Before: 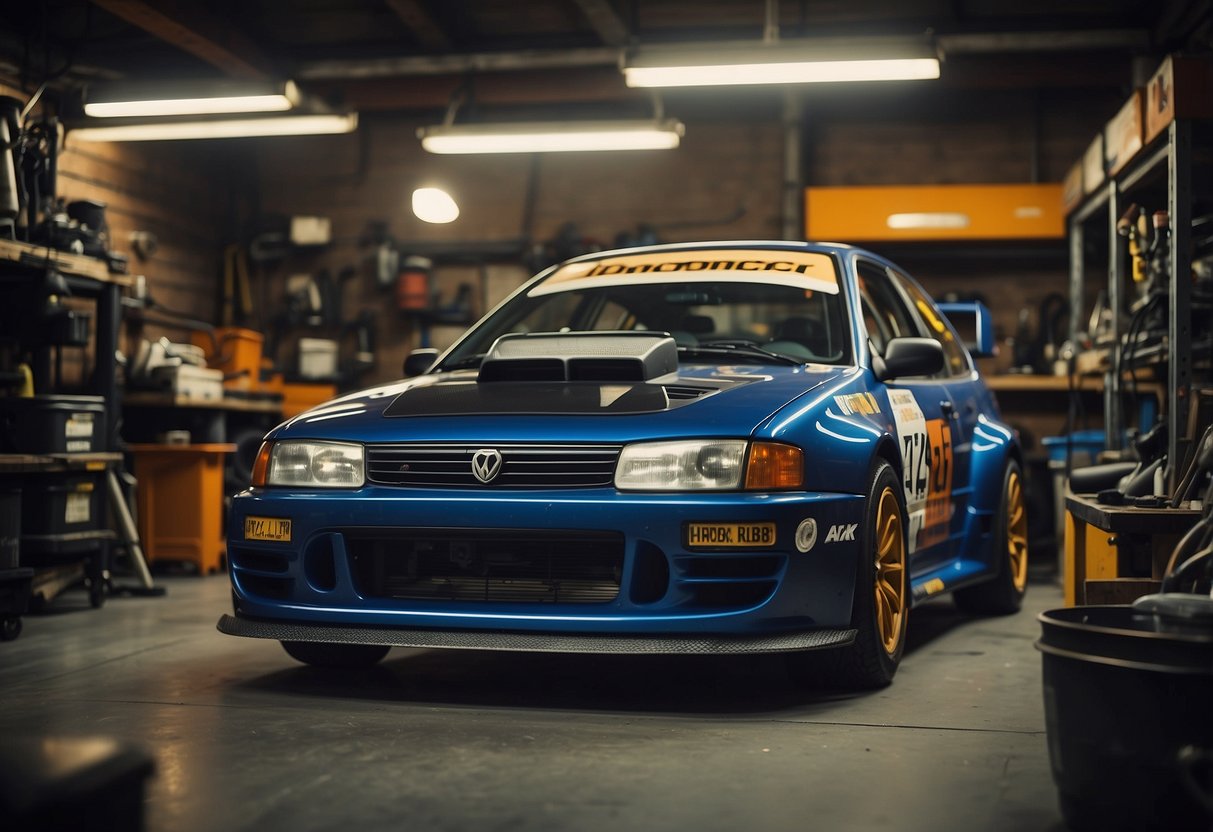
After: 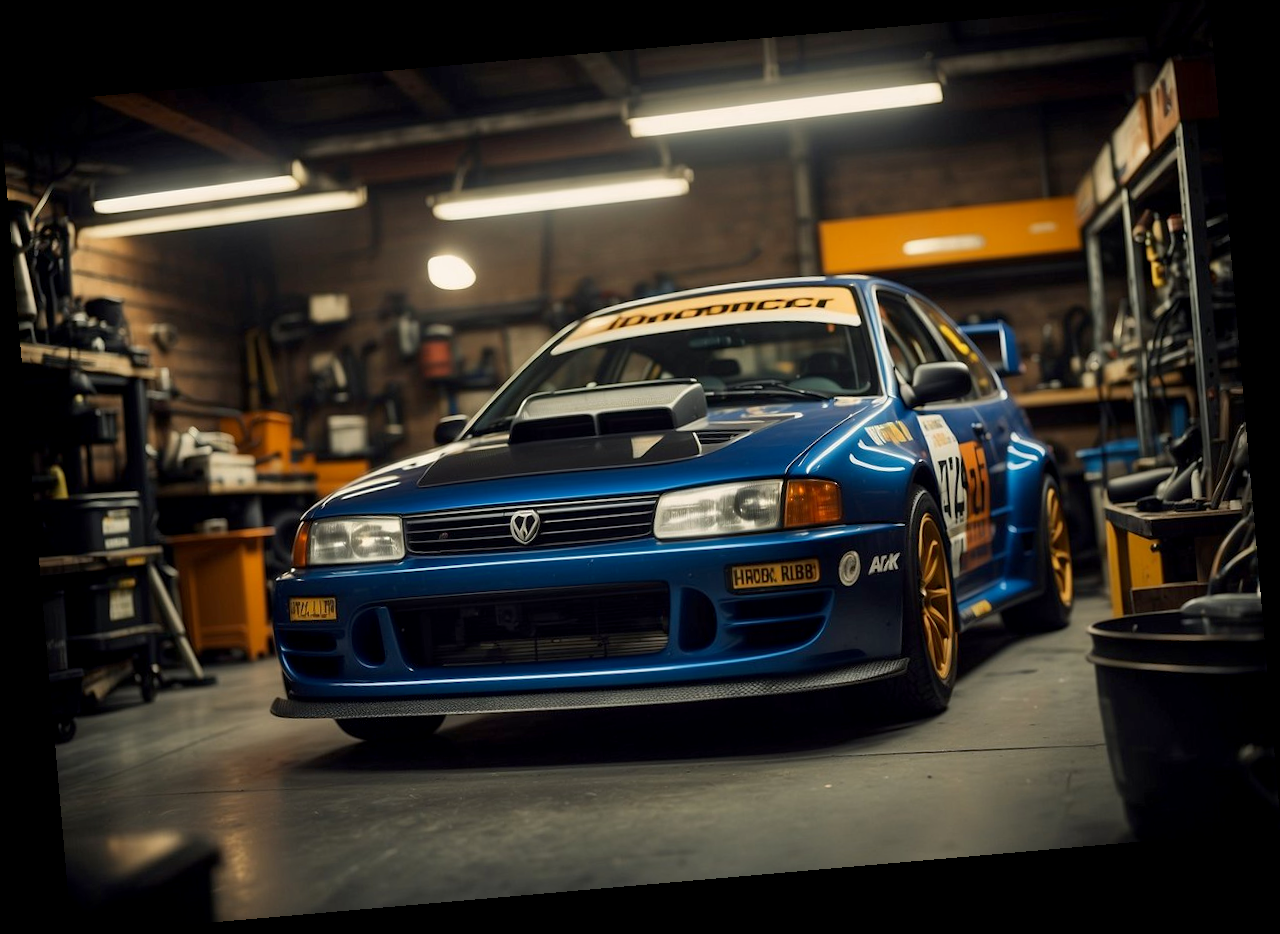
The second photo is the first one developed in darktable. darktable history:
rotate and perspective: rotation -4.98°, automatic cropping off
exposure: black level correction 0.004, exposure 0.014 EV, compensate highlight preservation false
